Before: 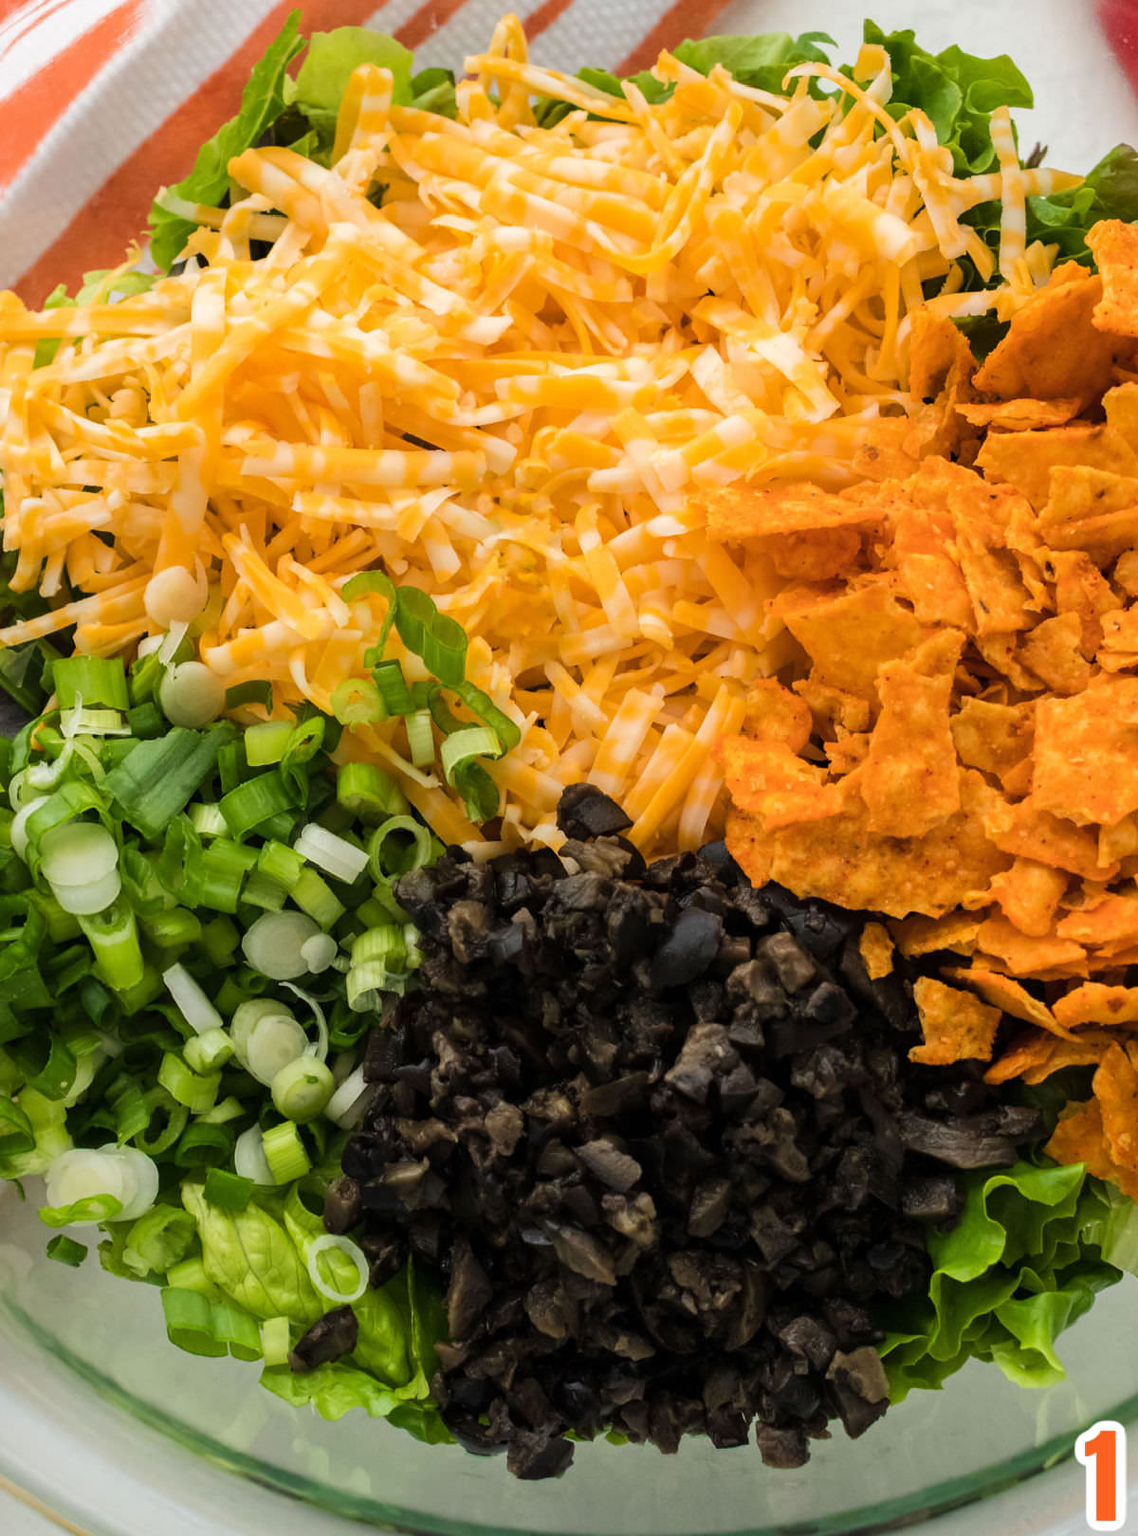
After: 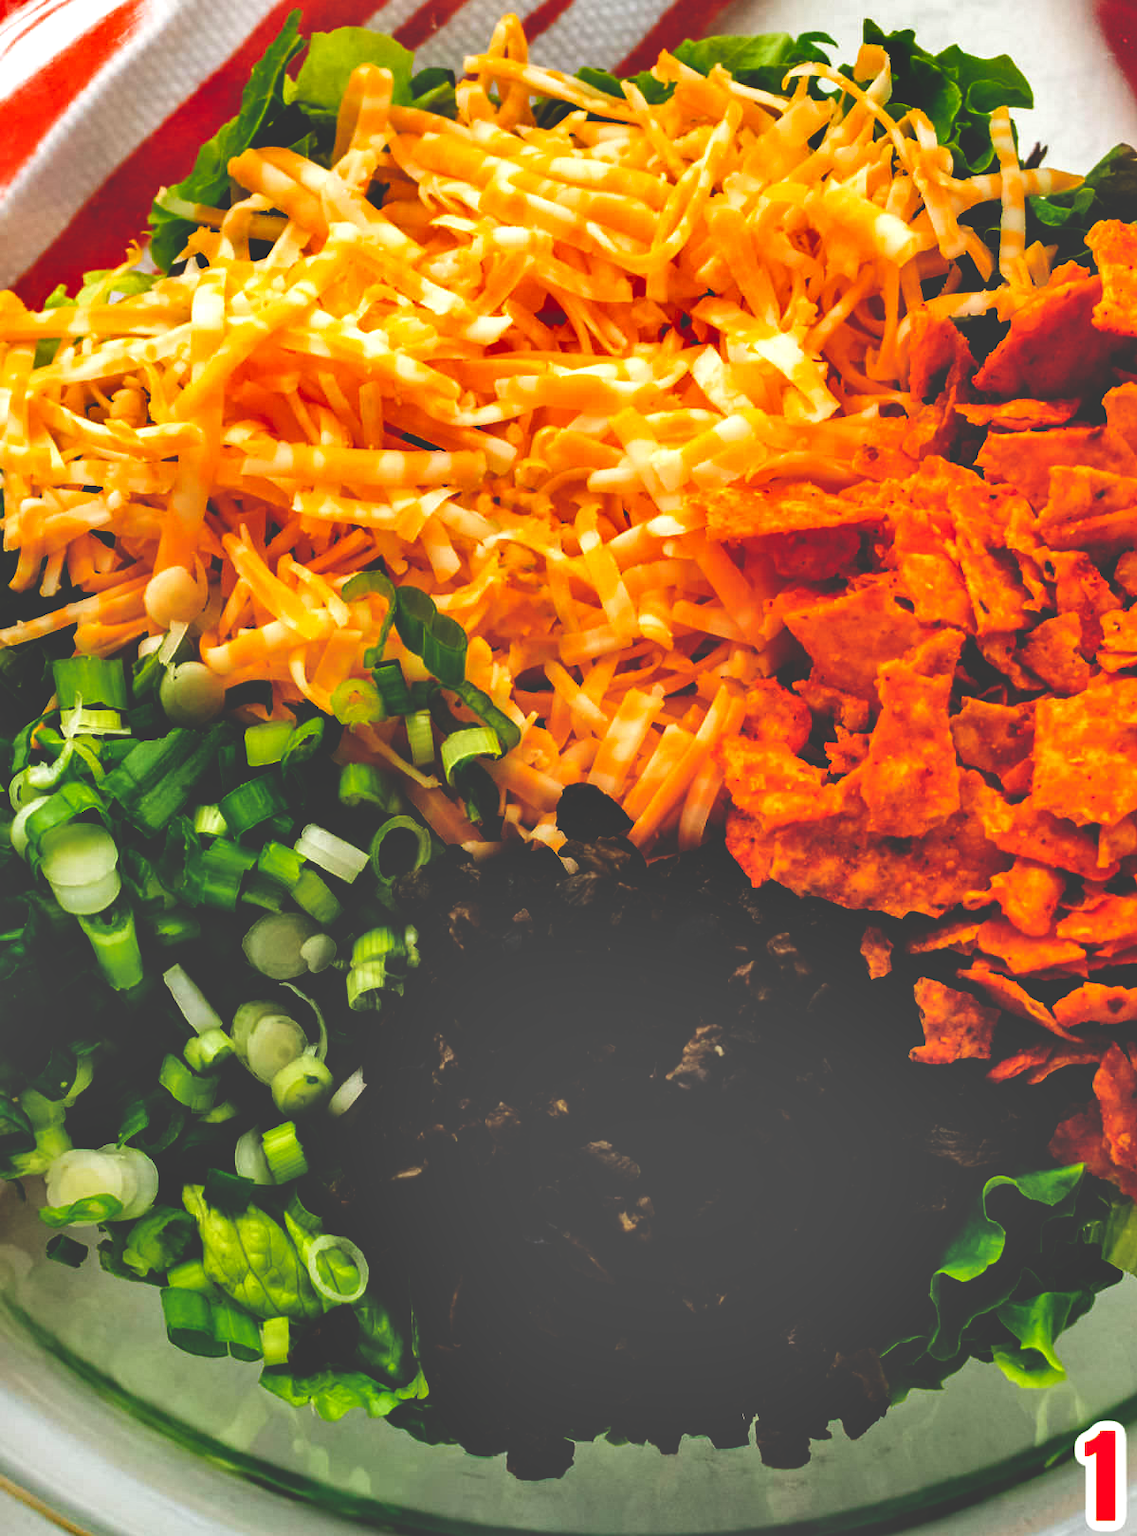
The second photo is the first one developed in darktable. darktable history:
base curve: curves: ch0 [(0, 0.036) (0.083, 0.04) (0.804, 1)], preserve colors none
shadows and highlights: shadows 60, soften with gaussian
